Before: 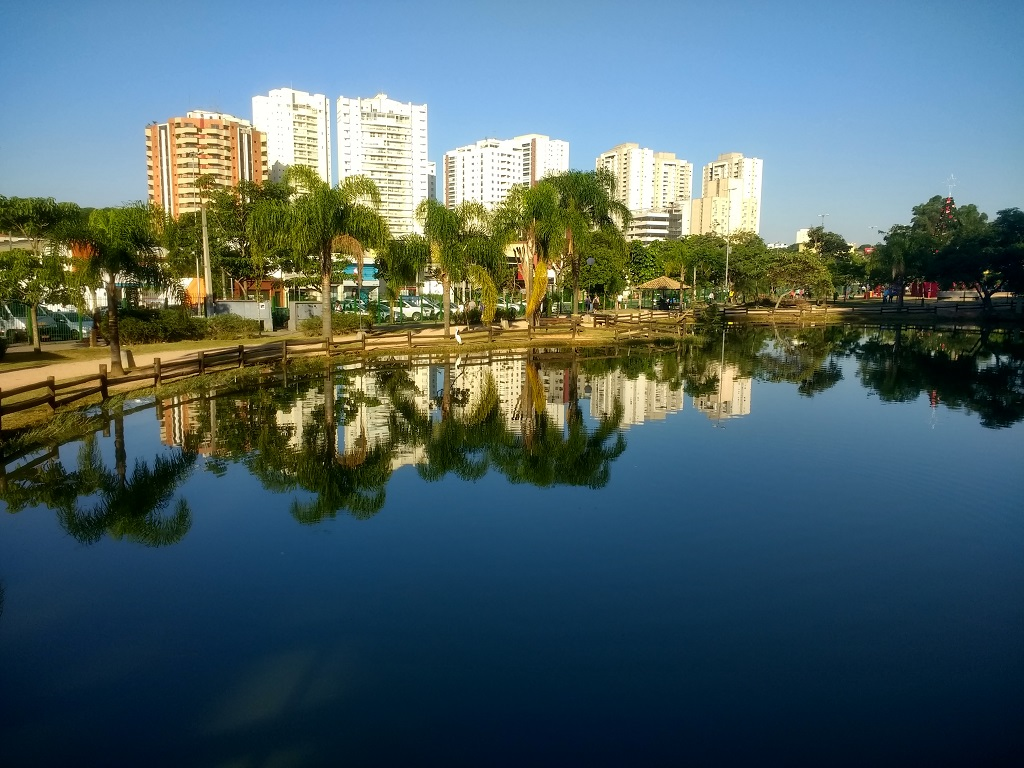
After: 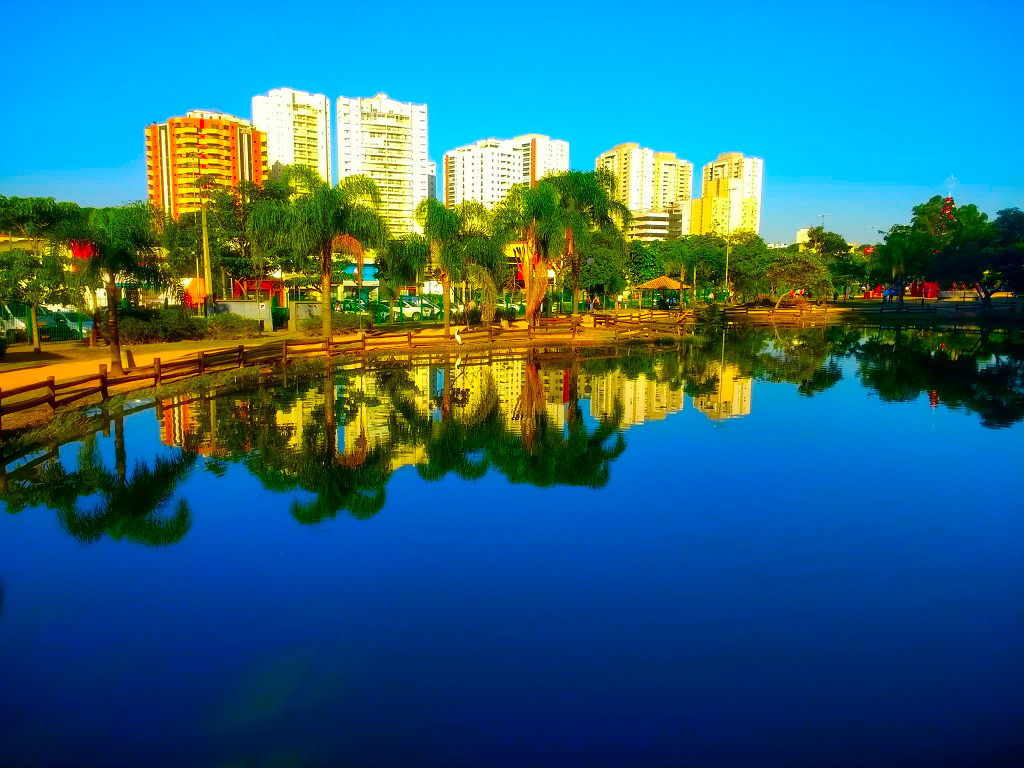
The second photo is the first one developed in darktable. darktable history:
color correction: highlights b* 0.008, saturation 2.95
